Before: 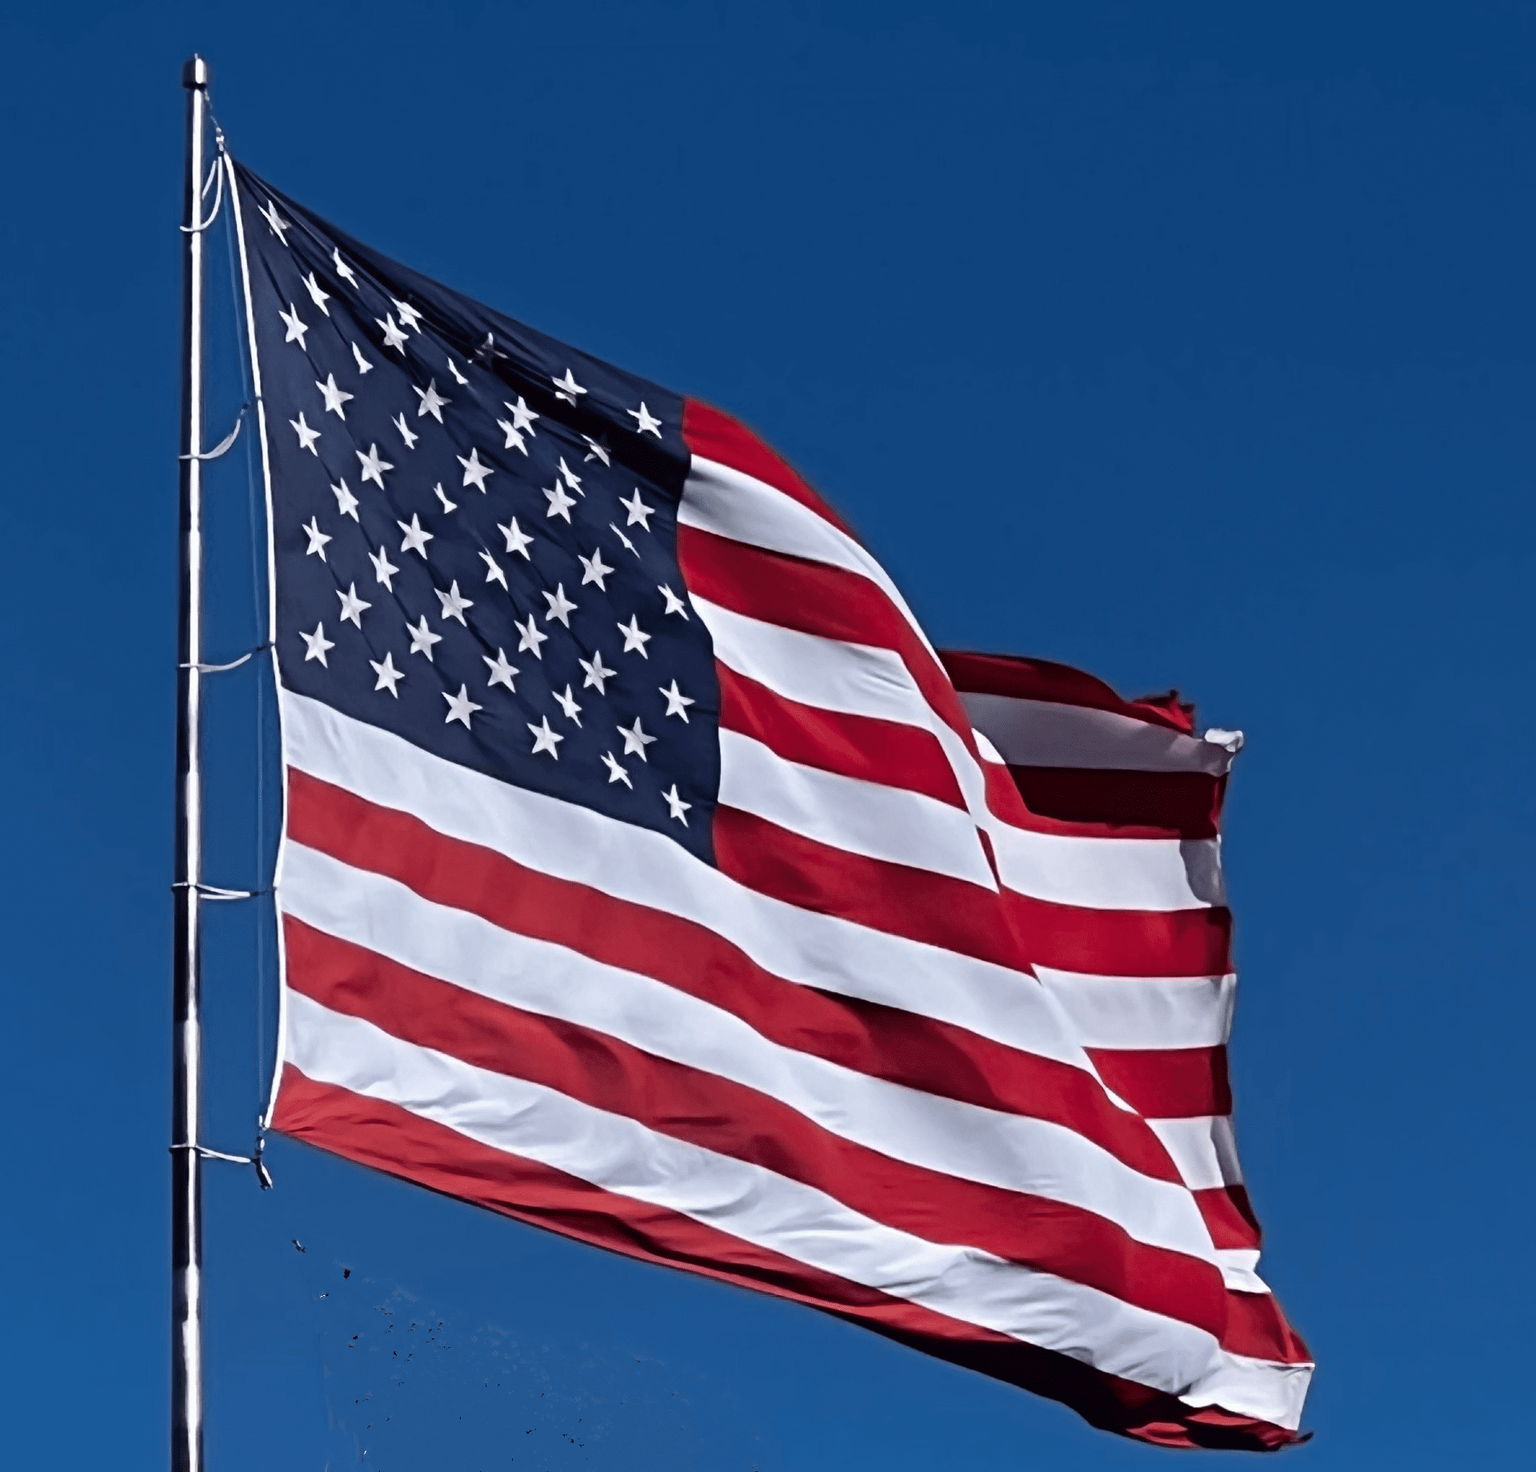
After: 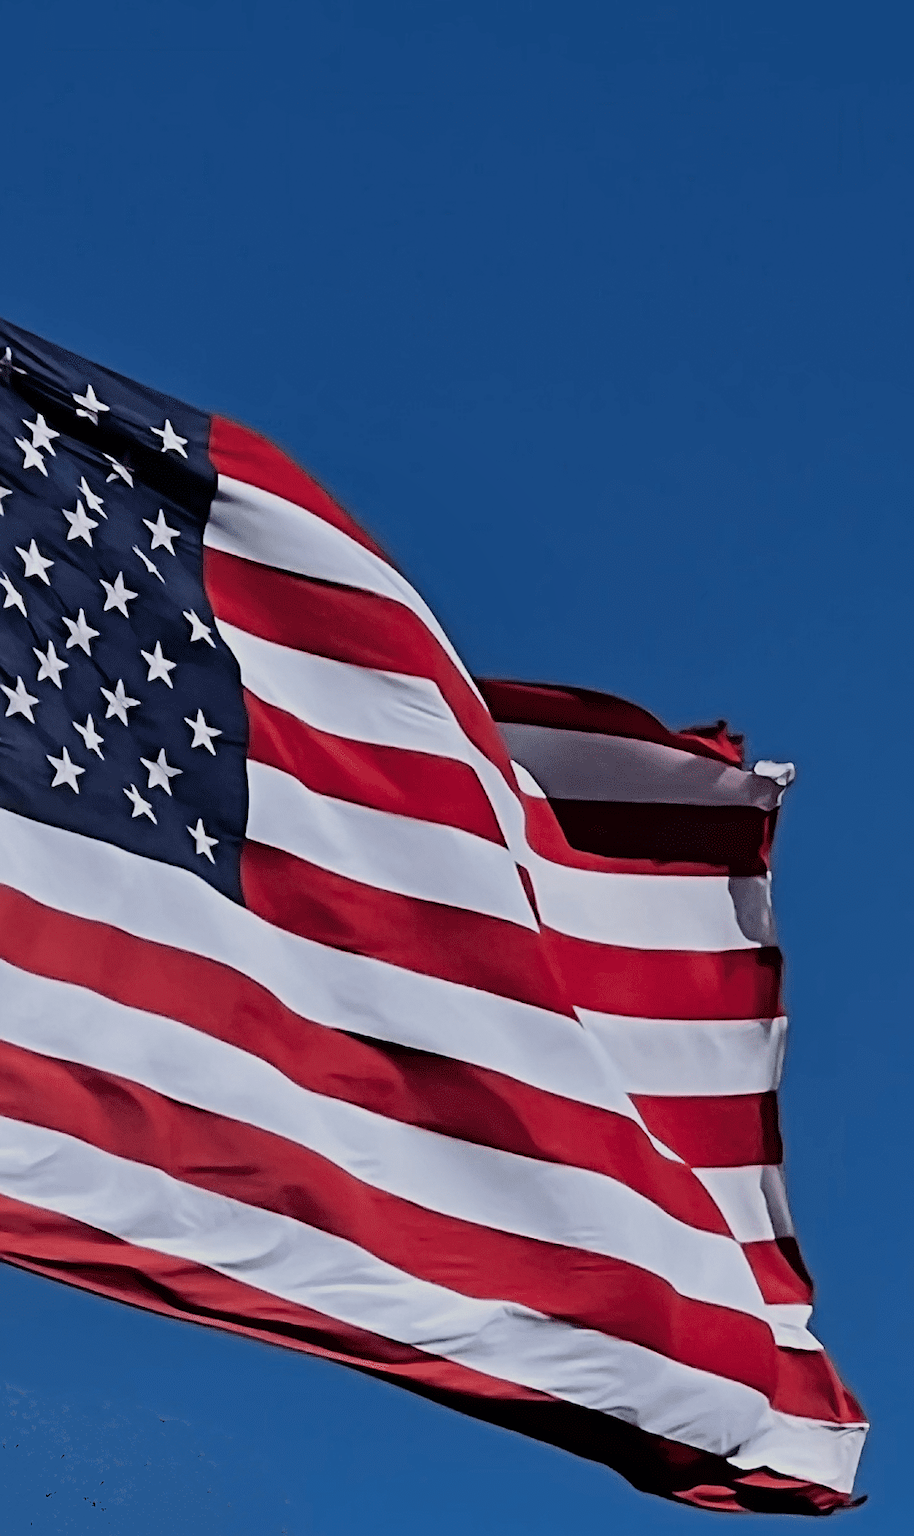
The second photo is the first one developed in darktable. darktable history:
filmic rgb: black relative exposure -7.65 EV, white relative exposure 4.56 EV, hardness 3.61, color science v6 (2022), iterations of high-quality reconstruction 0
crop: left 31.438%, top 0.004%, right 11.482%
shadows and highlights: shadows 31.74, highlights -32.03, soften with gaussian
sharpen: on, module defaults
